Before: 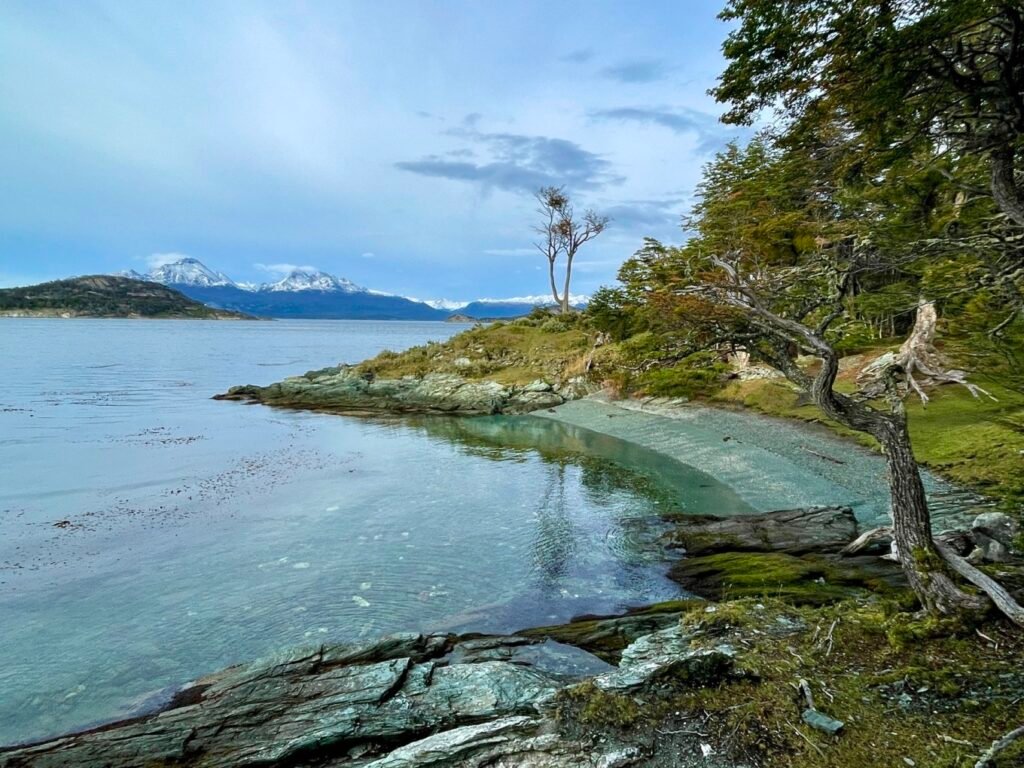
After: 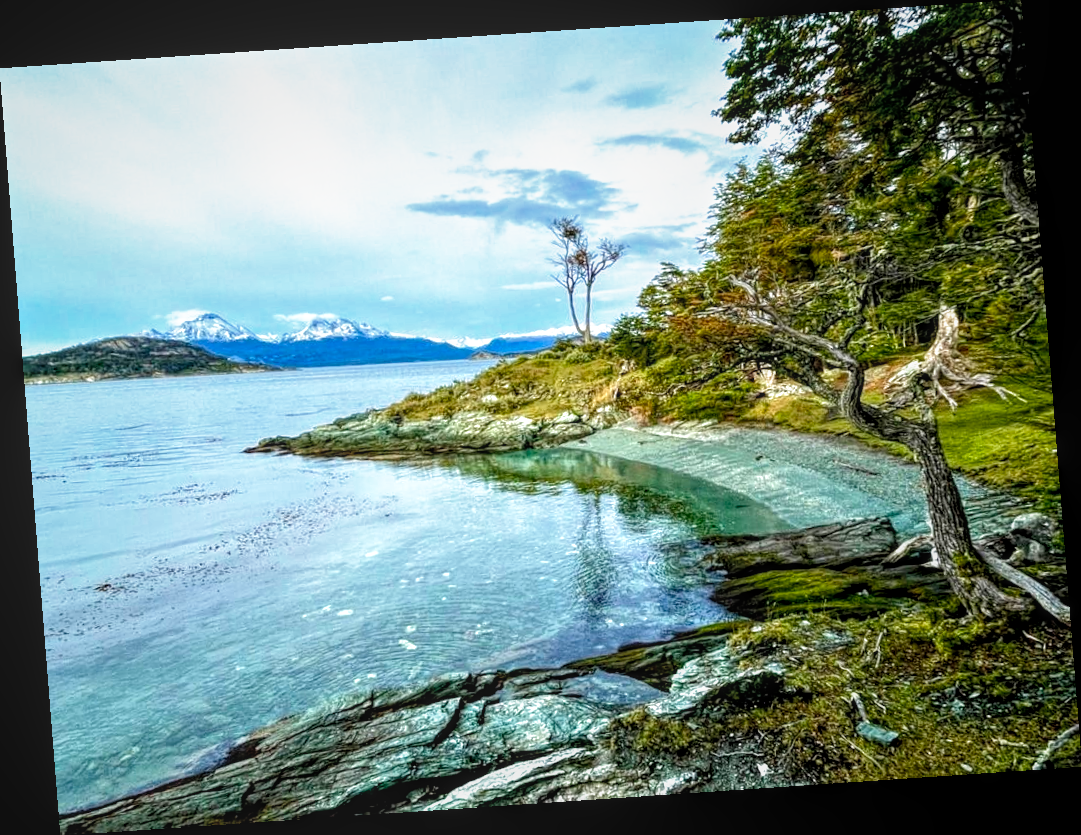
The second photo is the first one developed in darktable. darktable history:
rotate and perspective: rotation -4.2°, shear 0.006, automatic cropping off
exposure: black level correction 0, exposure 0.5 EV, compensate exposure bias true, compensate highlight preservation false
filmic rgb: black relative exposure -8.7 EV, white relative exposure 2.7 EV, threshold 3 EV, target black luminance 0%, hardness 6.25, latitude 76.53%, contrast 1.326, shadows ↔ highlights balance -0.349%, preserve chrominance no, color science v4 (2020), enable highlight reconstruction true
local contrast: highlights 74%, shadows 55%, detail 176%, midtone range 0.207
